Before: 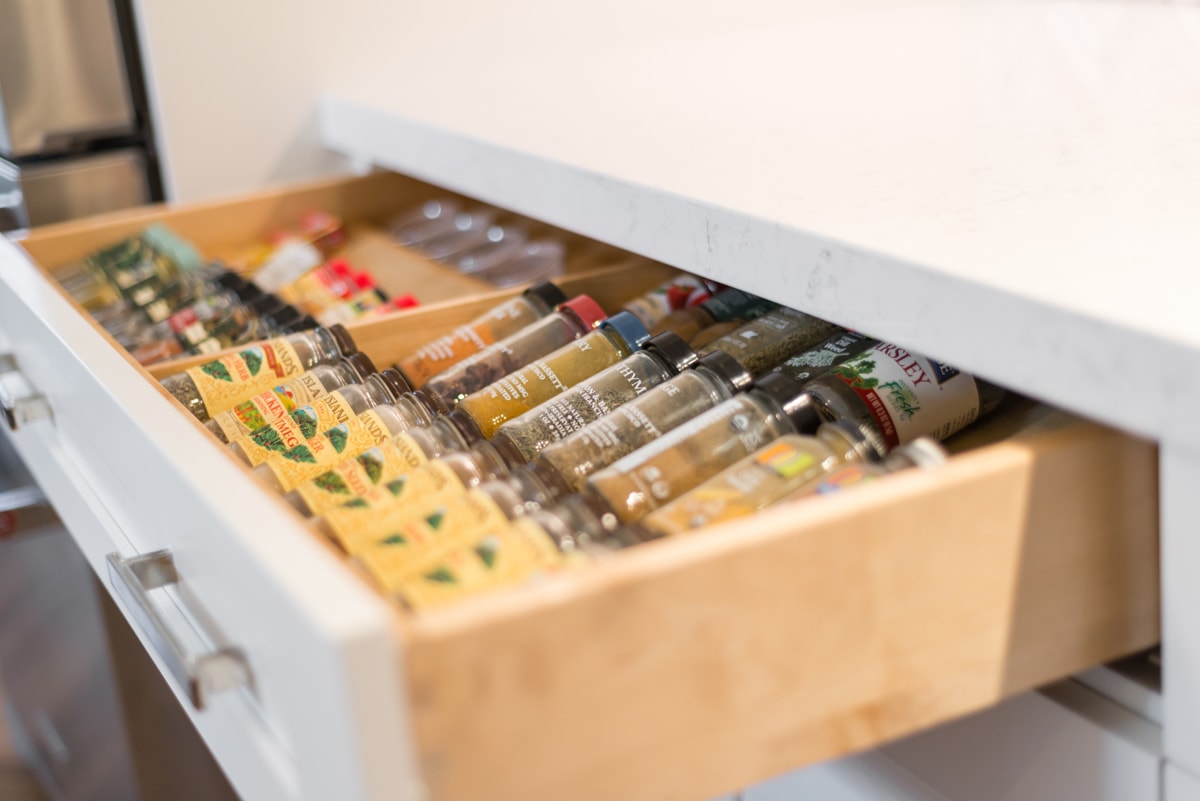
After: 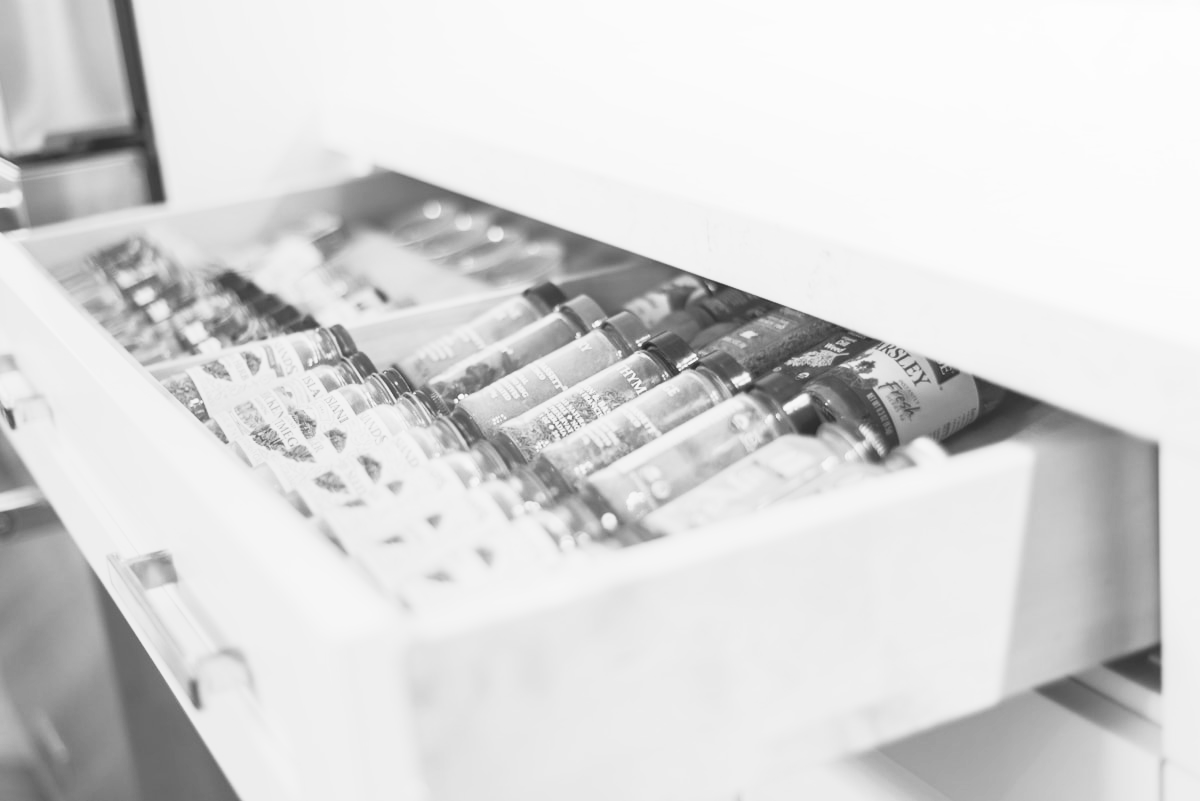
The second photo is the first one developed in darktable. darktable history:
local contrast: highlights 68%, shadows 68%, detail 82%, midtone range 0.325
monochrome: on, module defaults
contrast brightness saturation: contrast 0.39, brightness 0.53
